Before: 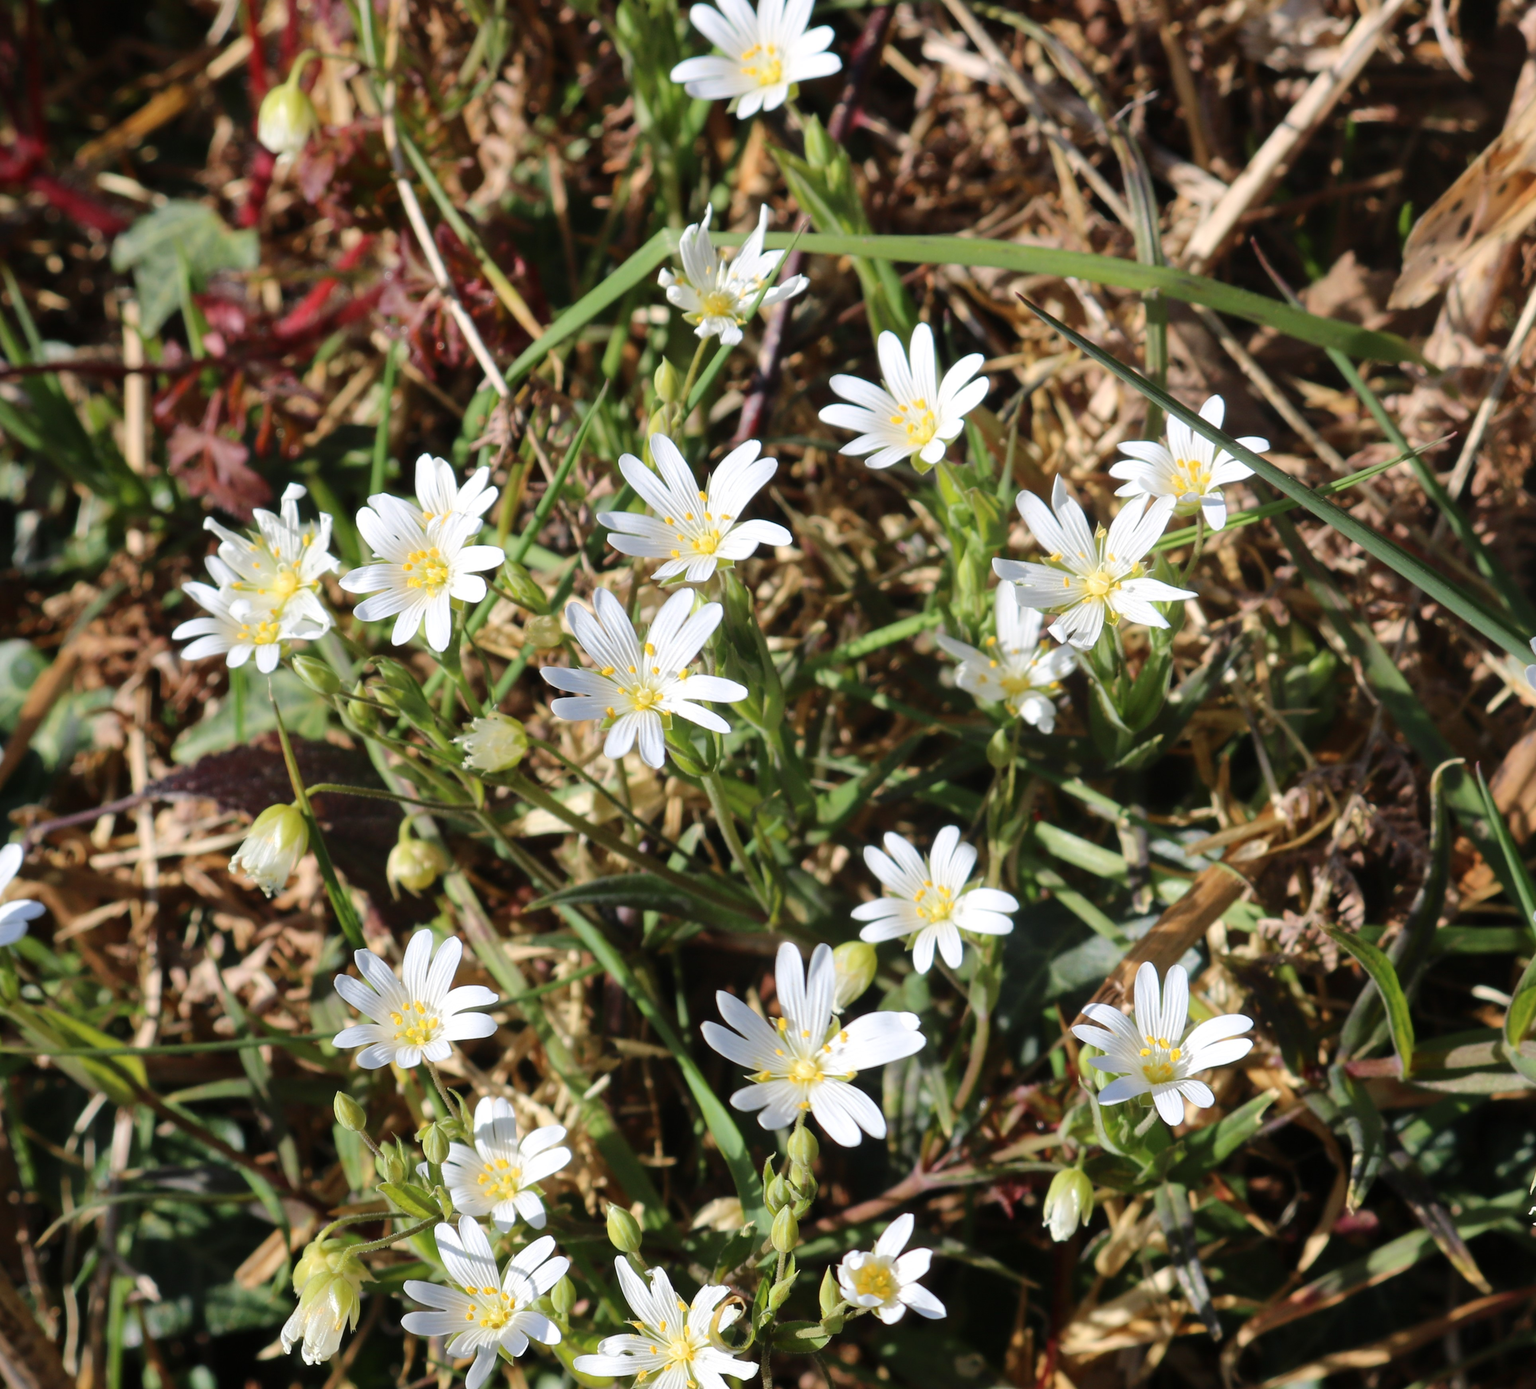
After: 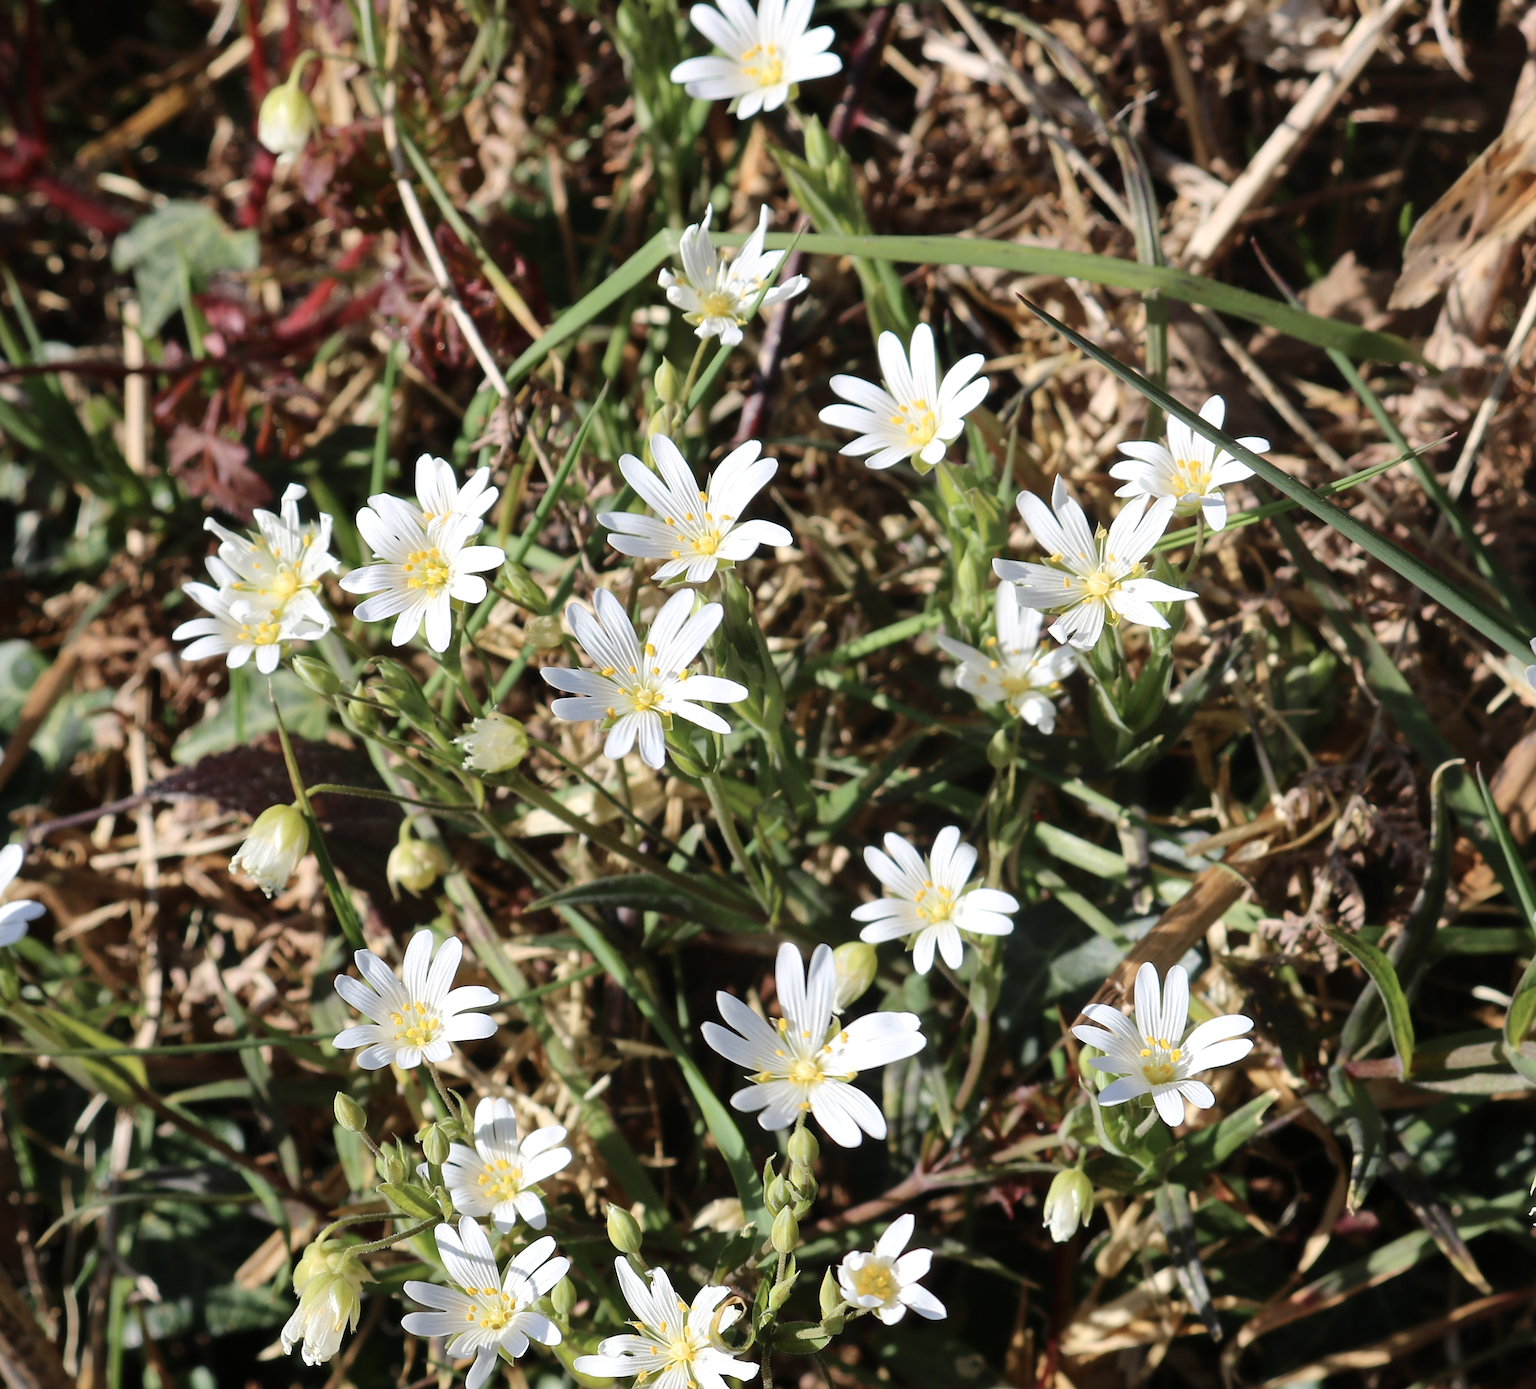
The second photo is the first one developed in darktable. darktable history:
contrast brightness saturation: contrast 0.107, saturation -0.173
sharpen: on, module defaults
shadows and highlights: shadows 11.43, white point adjustment 1.14, soften with gaussian
